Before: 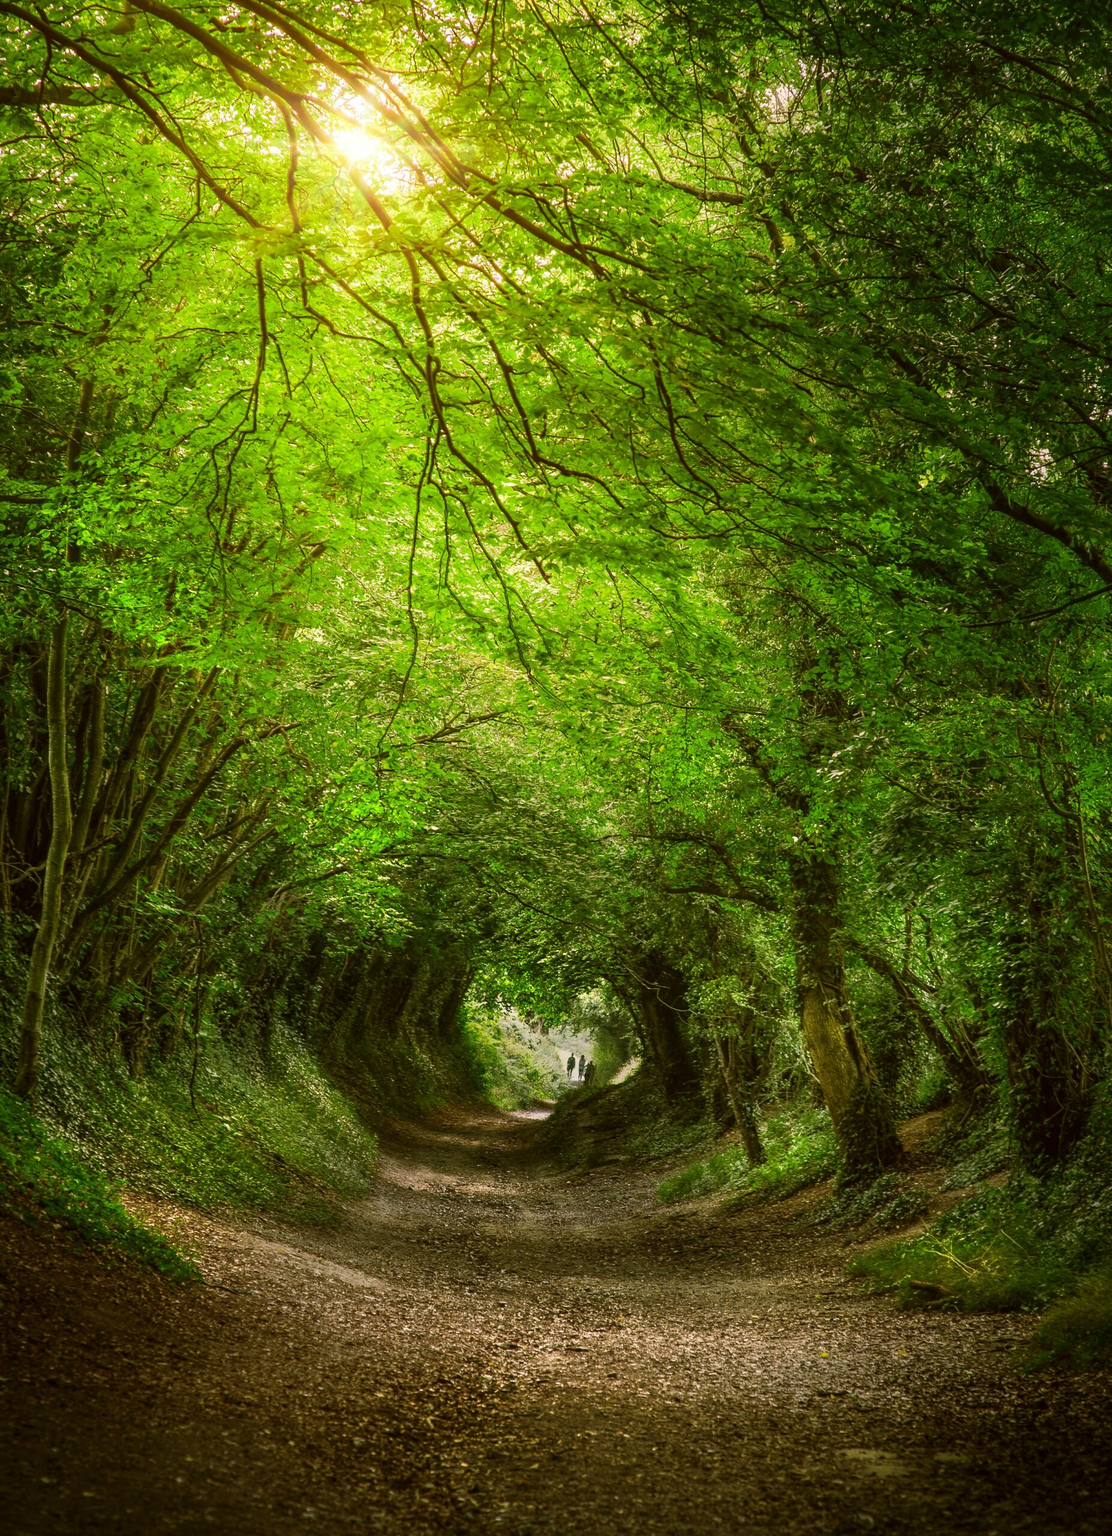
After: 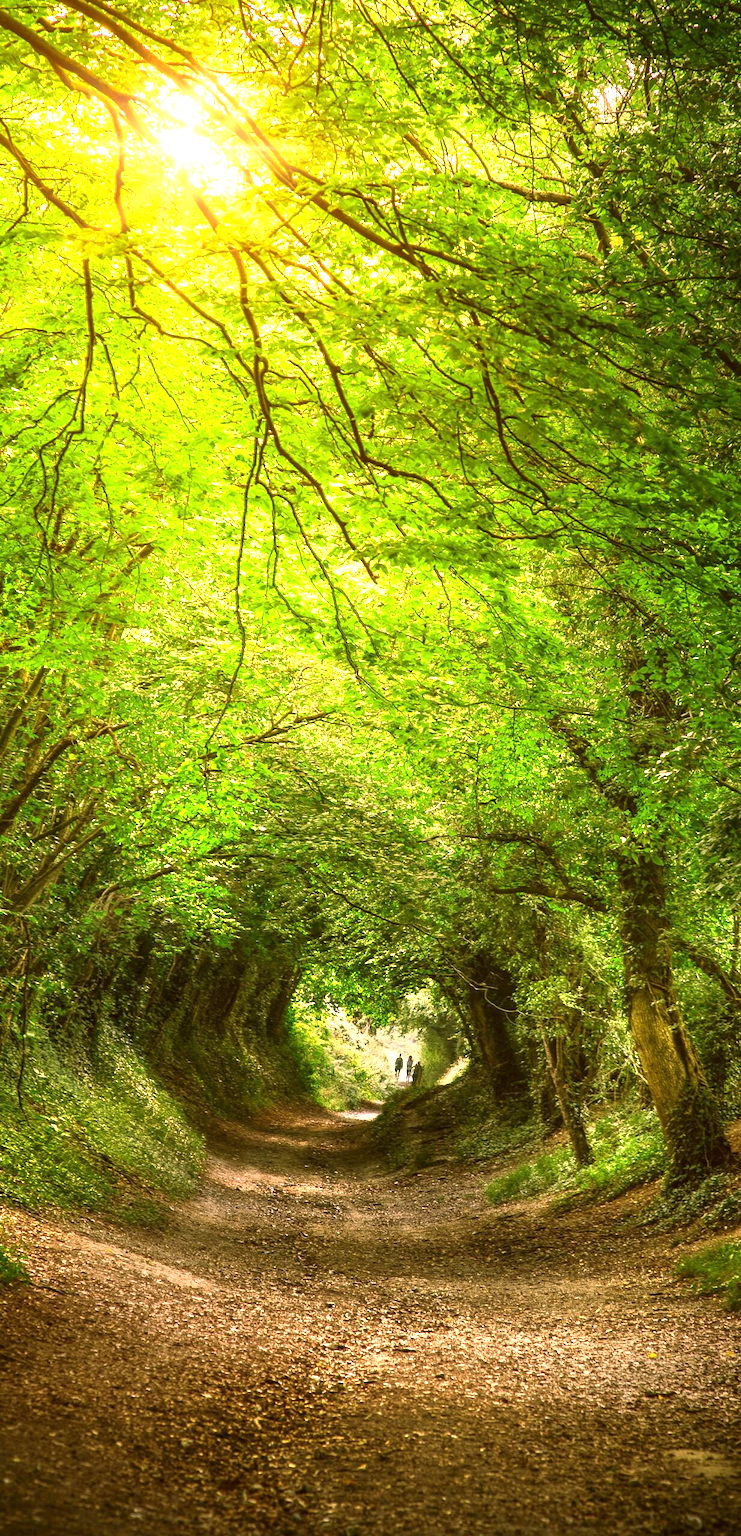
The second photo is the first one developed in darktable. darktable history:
white balance: red 1.127, blue 0.943
crop and rotate: left 15.546%, right 17.787%
exposure: exposure 0.999 EV, compensate highlight preservation false
